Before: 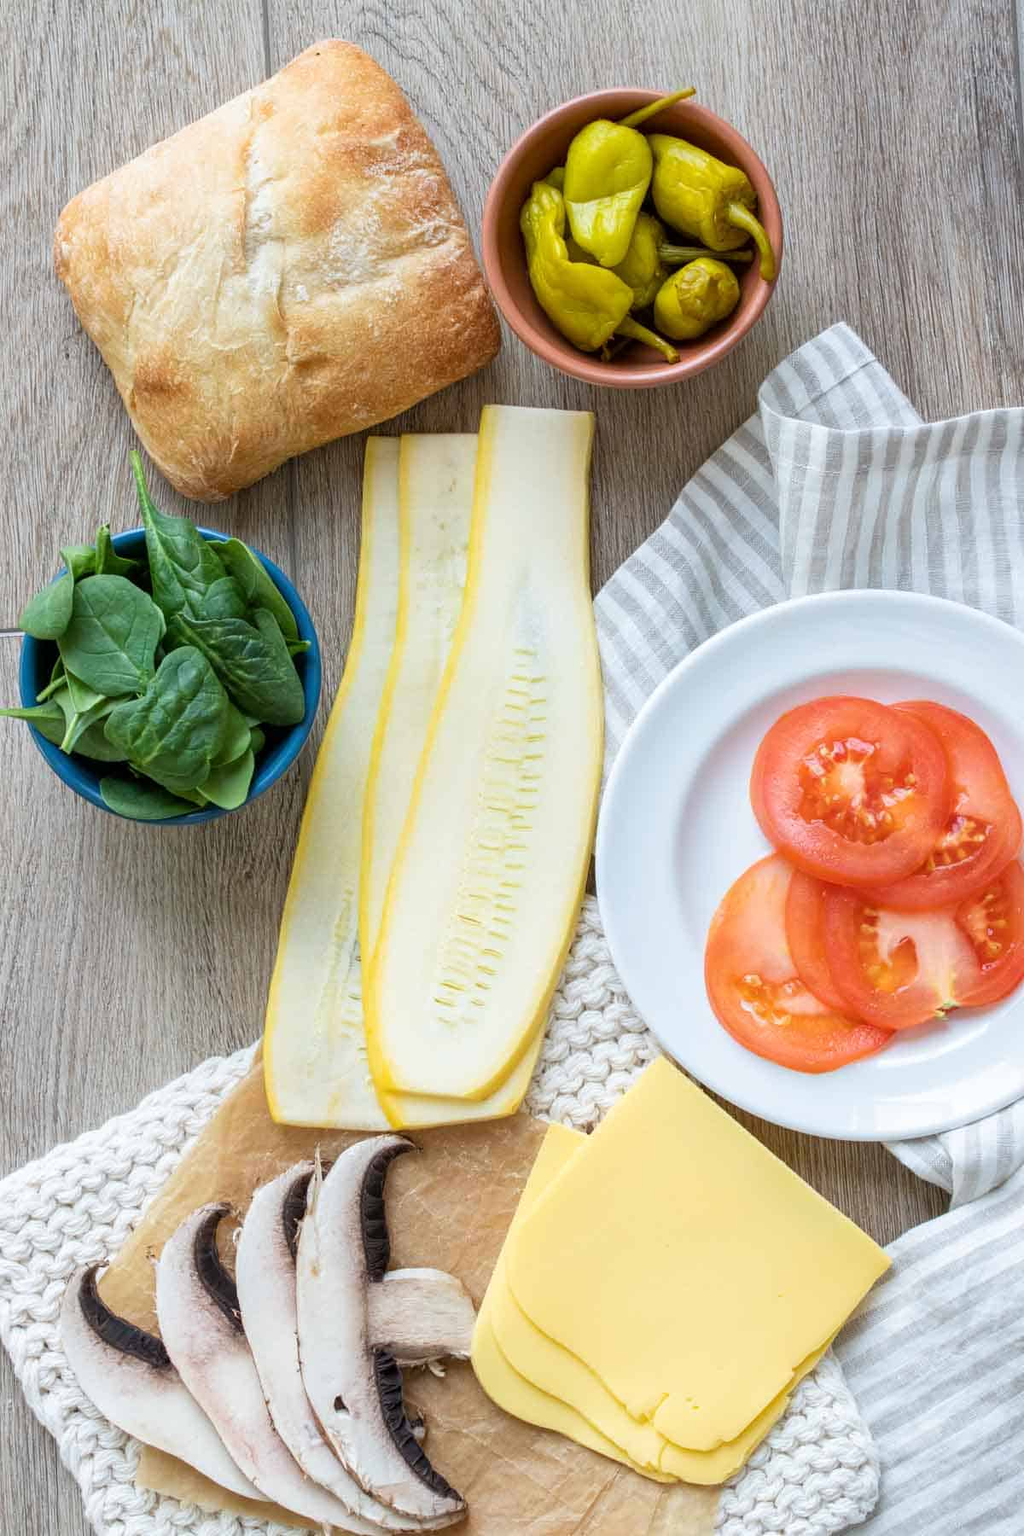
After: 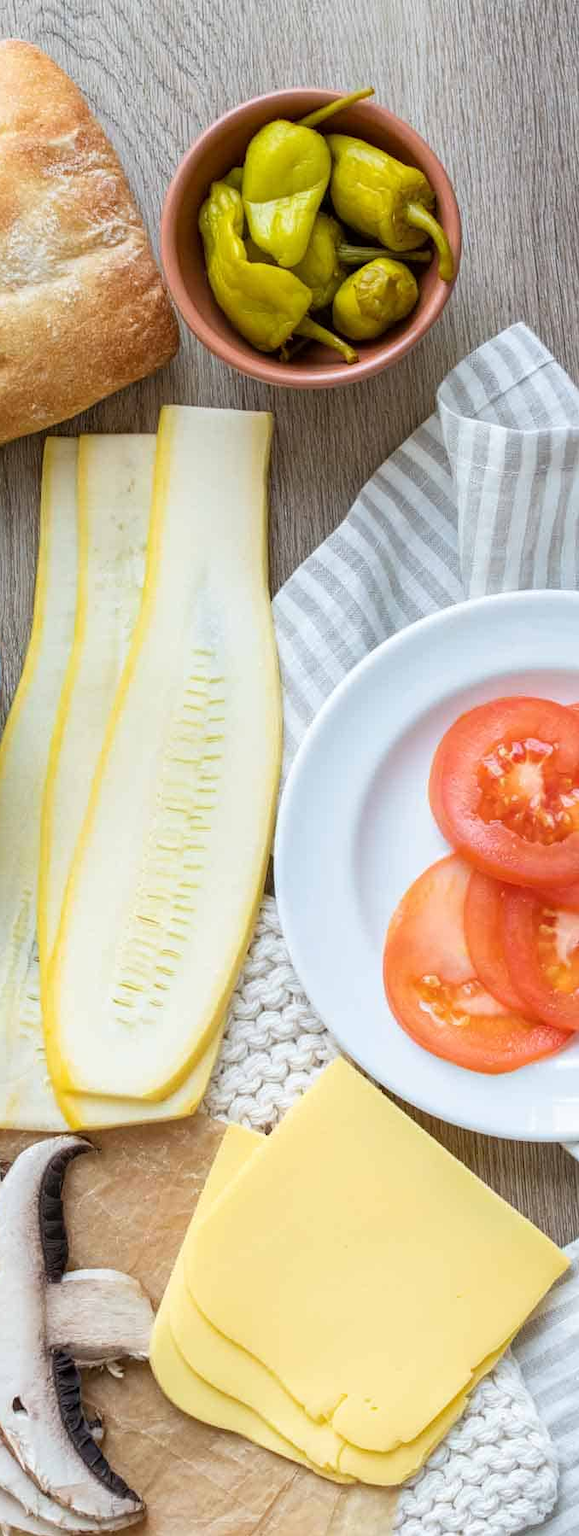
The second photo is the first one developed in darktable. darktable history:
crop: left 31.424%, top 0.014%, right 11.981%
